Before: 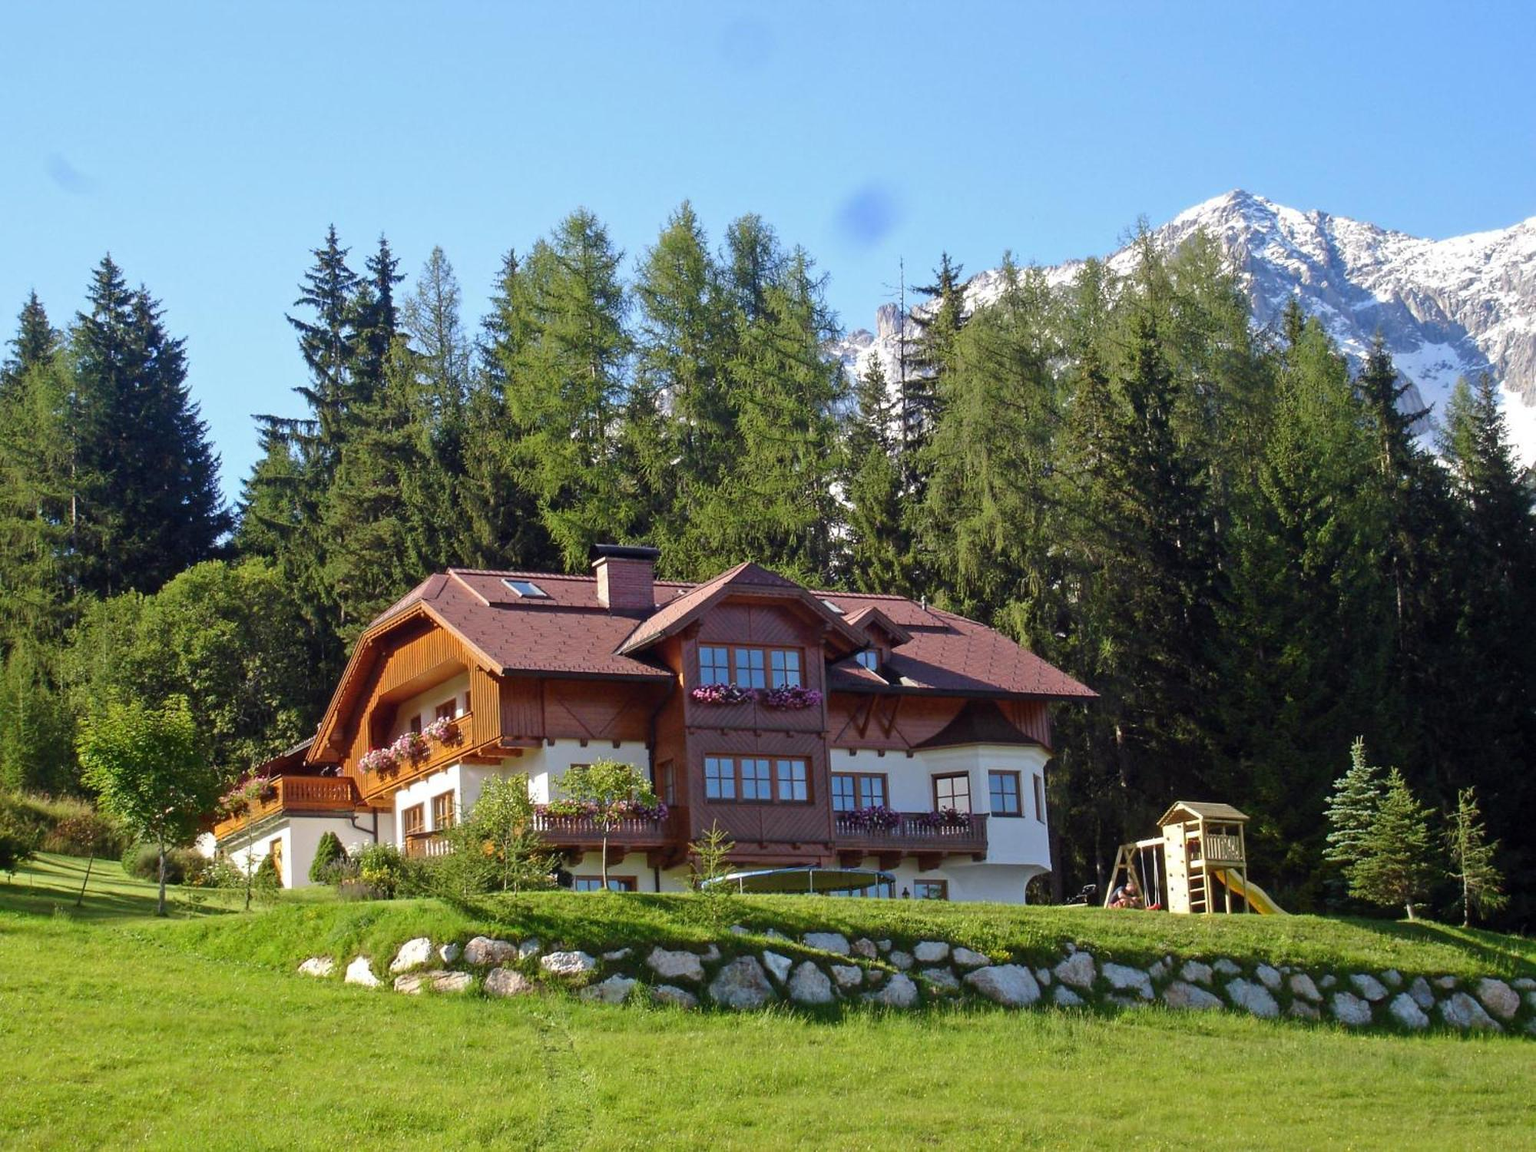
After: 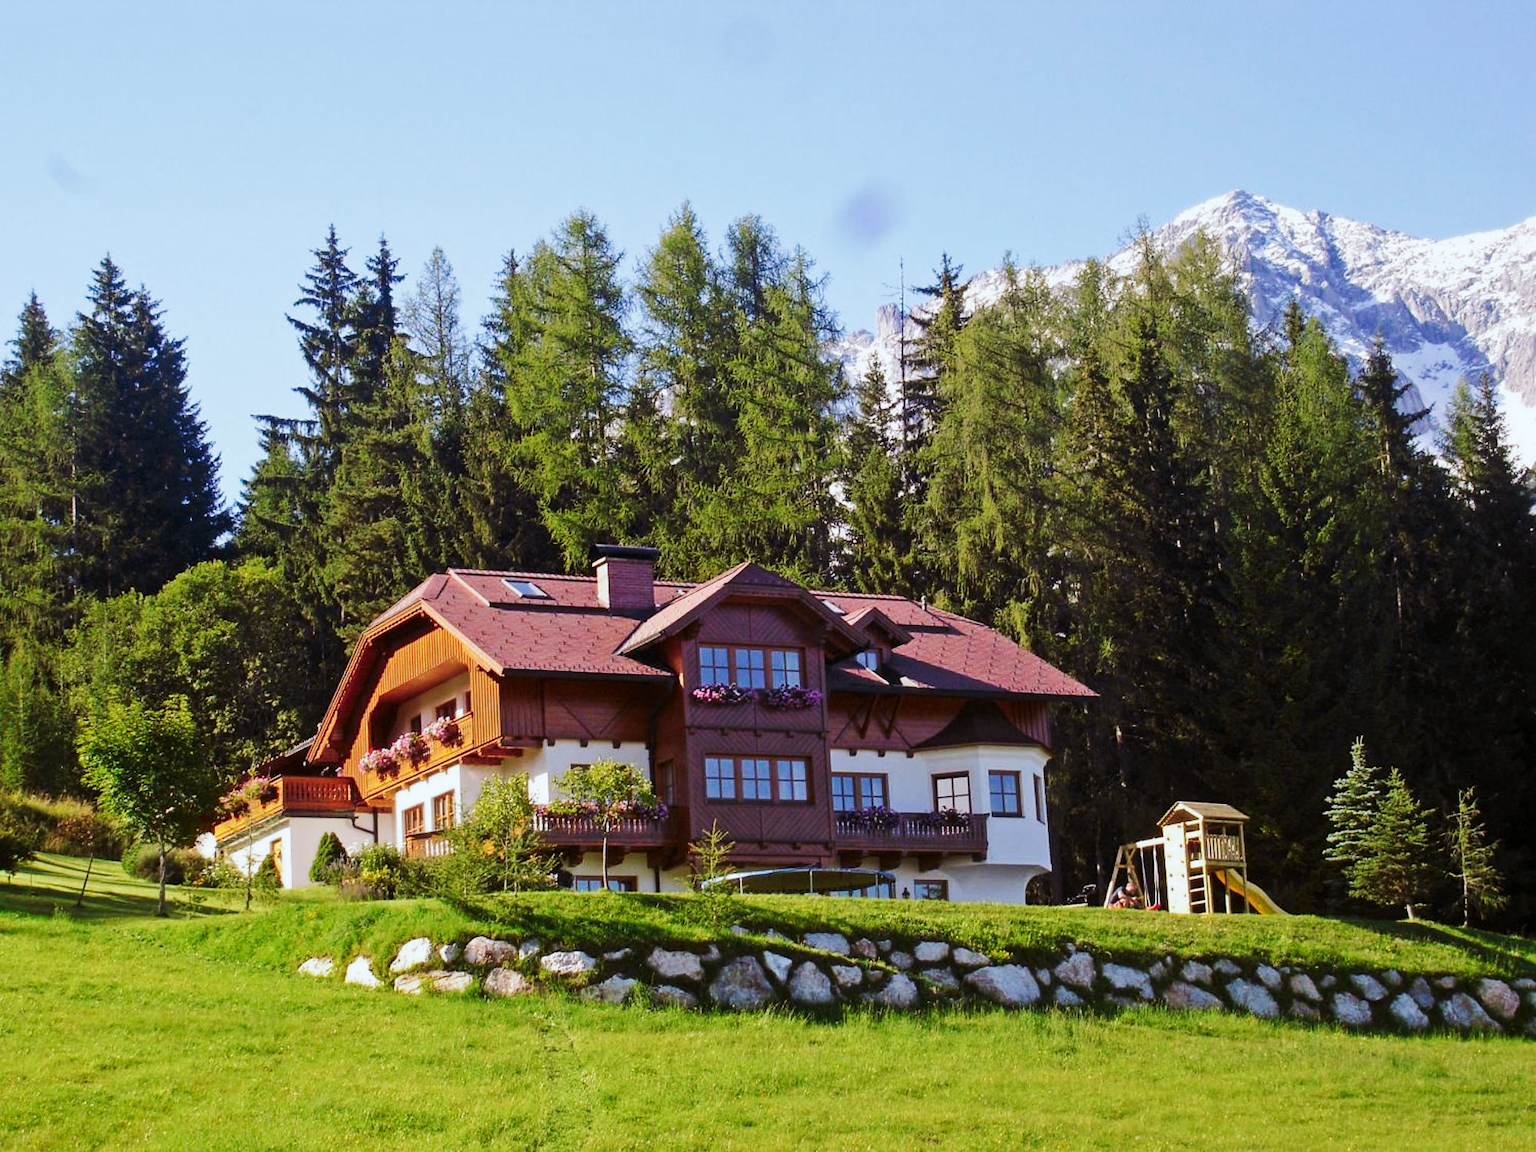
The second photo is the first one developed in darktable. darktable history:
tone curve: curves: ch0 [(0, 0) (0.003, 0.003) (0.011, 0.011) (0.025, 0.024) (0.044, 0.043) (0.069, 0.067) (0.1, 0.096) (0.136, 0.131) (0.177, 0.171) (0.224, 0.217) (0.277, 0.268) (0.335, 0.324) (0.399, 0.386) (0.468, 0.453) (0.543, 0.548) (0.623, 0.627) (0.709, 0.712) (0.801, 0.803) (0.898, 0.899) (1, 1)], preserve colors none
color look up table: target L [95.5, 93.75, 92.82, 89.86, 72.55, 77.15, 76.5, 63.46, 53.39, 52.88, 10.33, 200, 87.89, 79, 77.1, 57.46, 56.19, 51.45, 53.83, 53.35, 42.42, 26.51, 18.42, 90.26, 82.64, 79.99, 59.53, 69.15, 58.2, 62.66, 64.79, 52.55, 47.42, 41.51, 31.74, 30.49, 37.09, 25.15, 22.69, 4.565, 5.486, 93.26, 85.52, 77.5, 60.61, 56.15, 31.95, 20.05, 3.594], target a [-4.846, -6.243, -21.82, -33.97, -57.58, -13.76, -0.09, -58.53, -29, -34.52, -17.71, 0, 11.38, 21.81, 26.59, 76.71, 74.77, 77.66, 40.72, 25.29, 67.2, 9.454, 35.79, 11.74, 12.24, 34.86, 61.6, 11.54, 87.05, 11.32, 52.8, 41.45, 77.07, 67.17, 27.1, 27.18, 68.39, 47.73, 47.24, 11, 16.19, -15.69, 0.296, -5.545, -22.34, -37.72, 1.61, -16.12, -1.729], target b [-0.113, 20.53, 63.4, 12.19, 69.24, 6.407, 58.05, 50.07, 55.6, 40.82, 12.82, 0, -0.055, 57.91, 27.48, 15.52, 69.18, 56.04, 27.43, 60.41, 36.42, 17.05, 25.12, -11.78, -22.9, -27.11, -7.98, -9.315, -33.8, -53.87, -52.03, -36.93, -41.04, 8.456, -9.882, -72.65, -70.03, -36.24, -85, -2.345, -37.56, -3.689, -10.23, -26.36, -31.44, -2.758, -44.58, -6.204, 0.365], num patches 49
